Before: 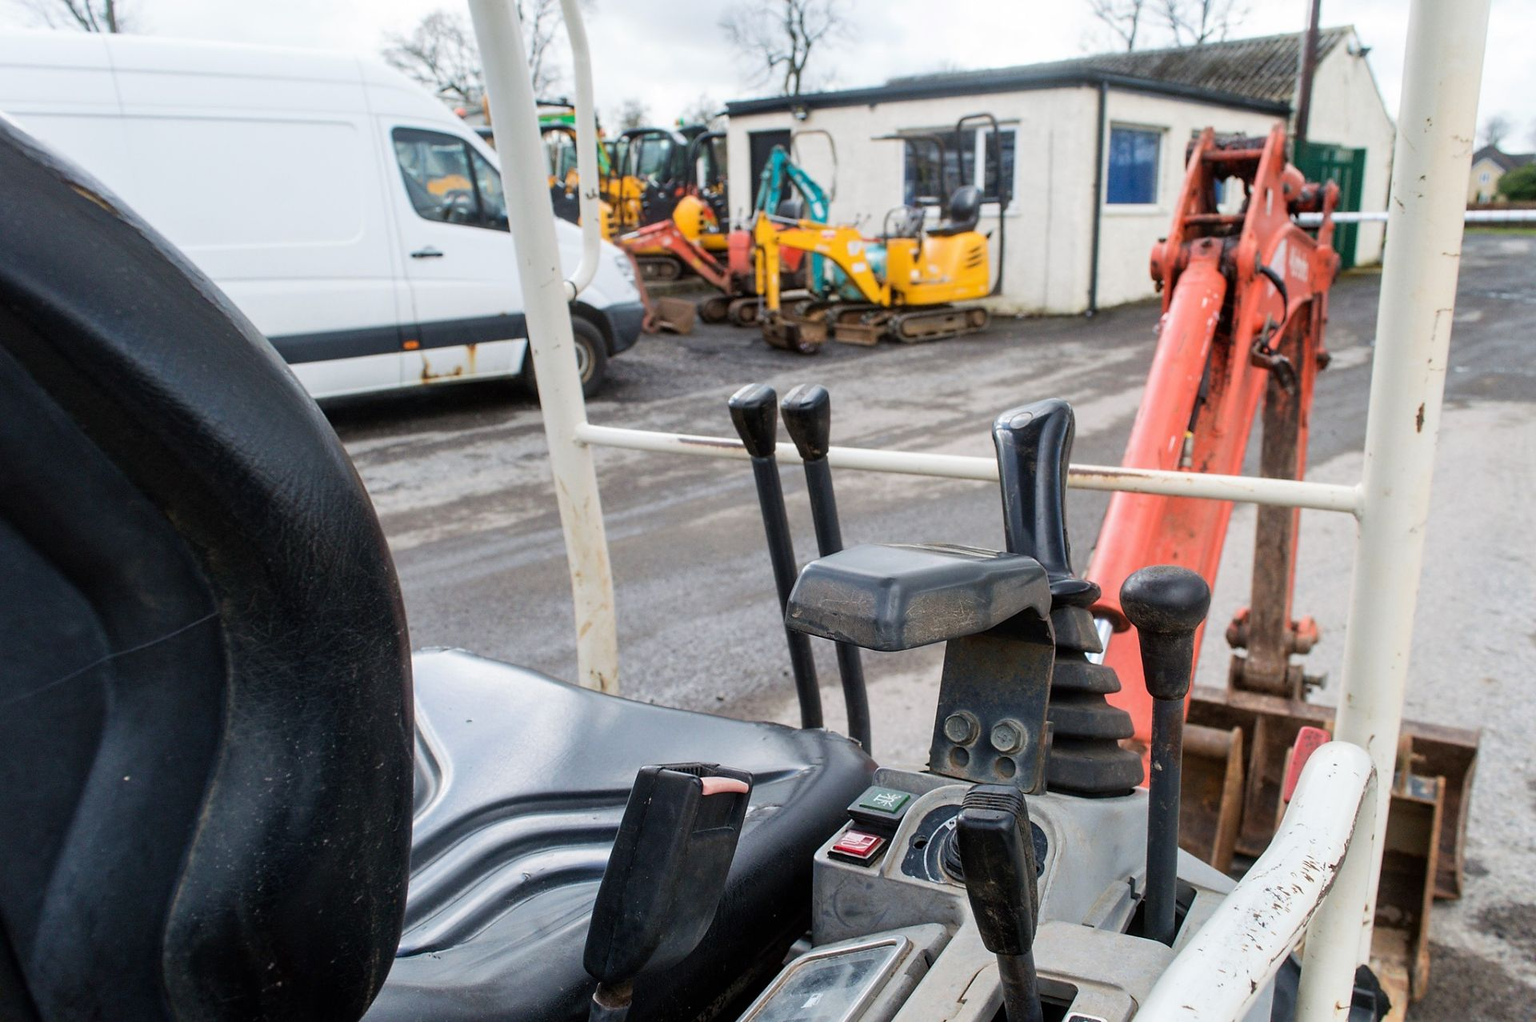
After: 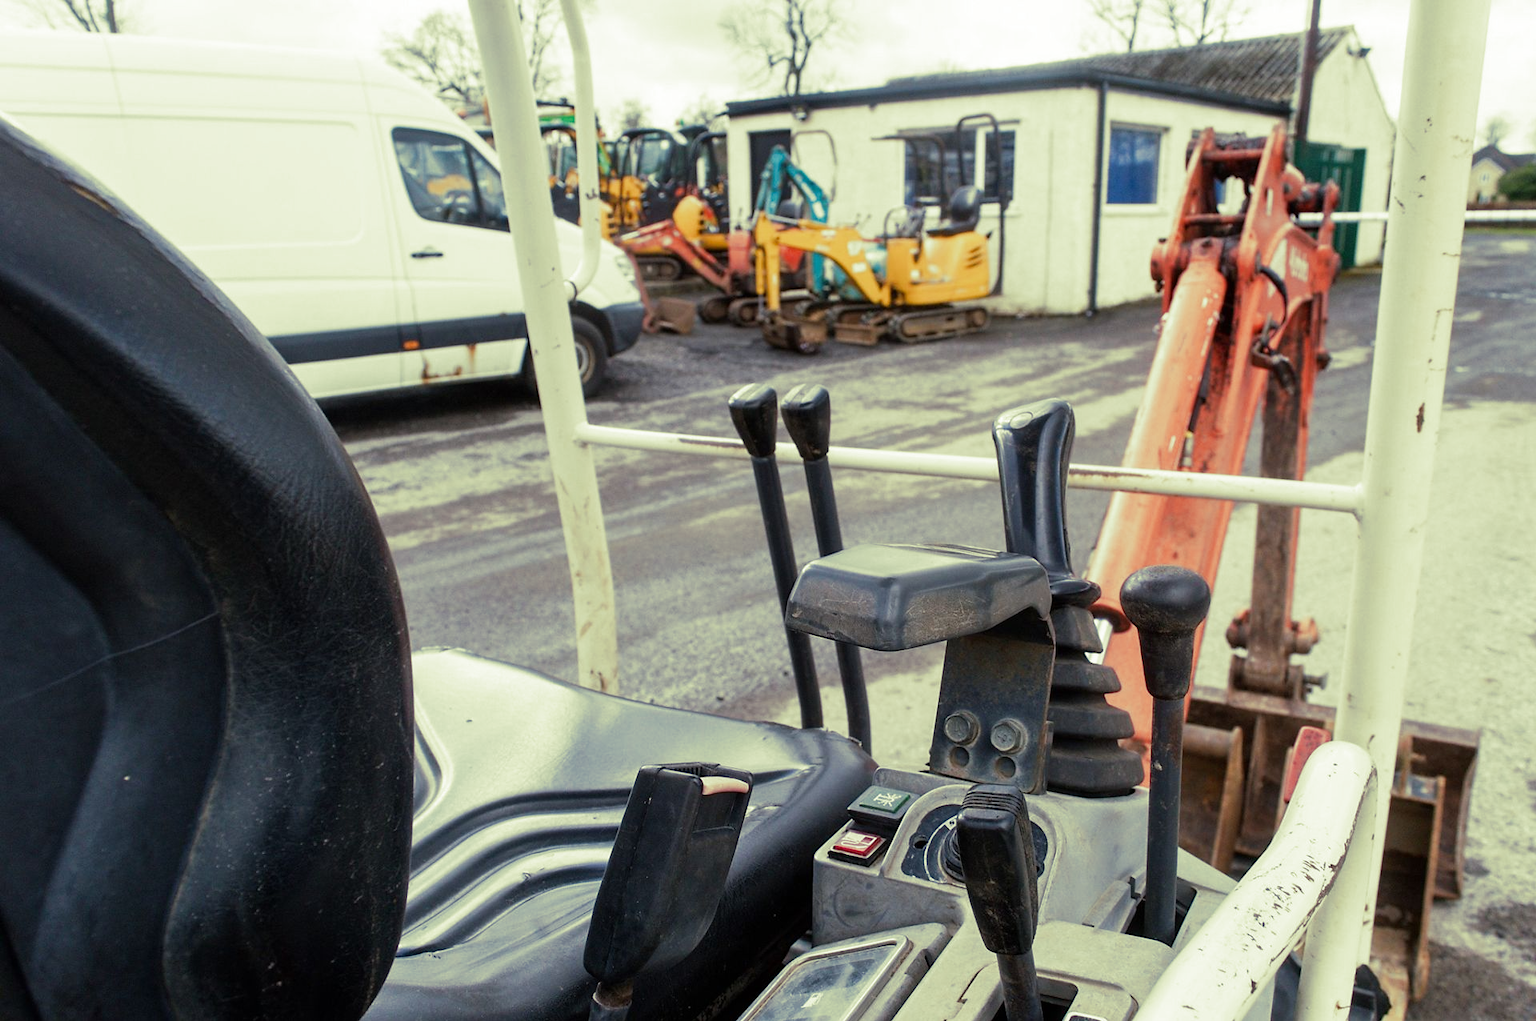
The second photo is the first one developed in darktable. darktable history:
split-toning: shadows › hue 290.82°, shadows › saturation 0.34, highlights › saturation 0.38, balance 0, compress 50%
exposure: exposure -0.01 EV, compensate highlight preservation false
